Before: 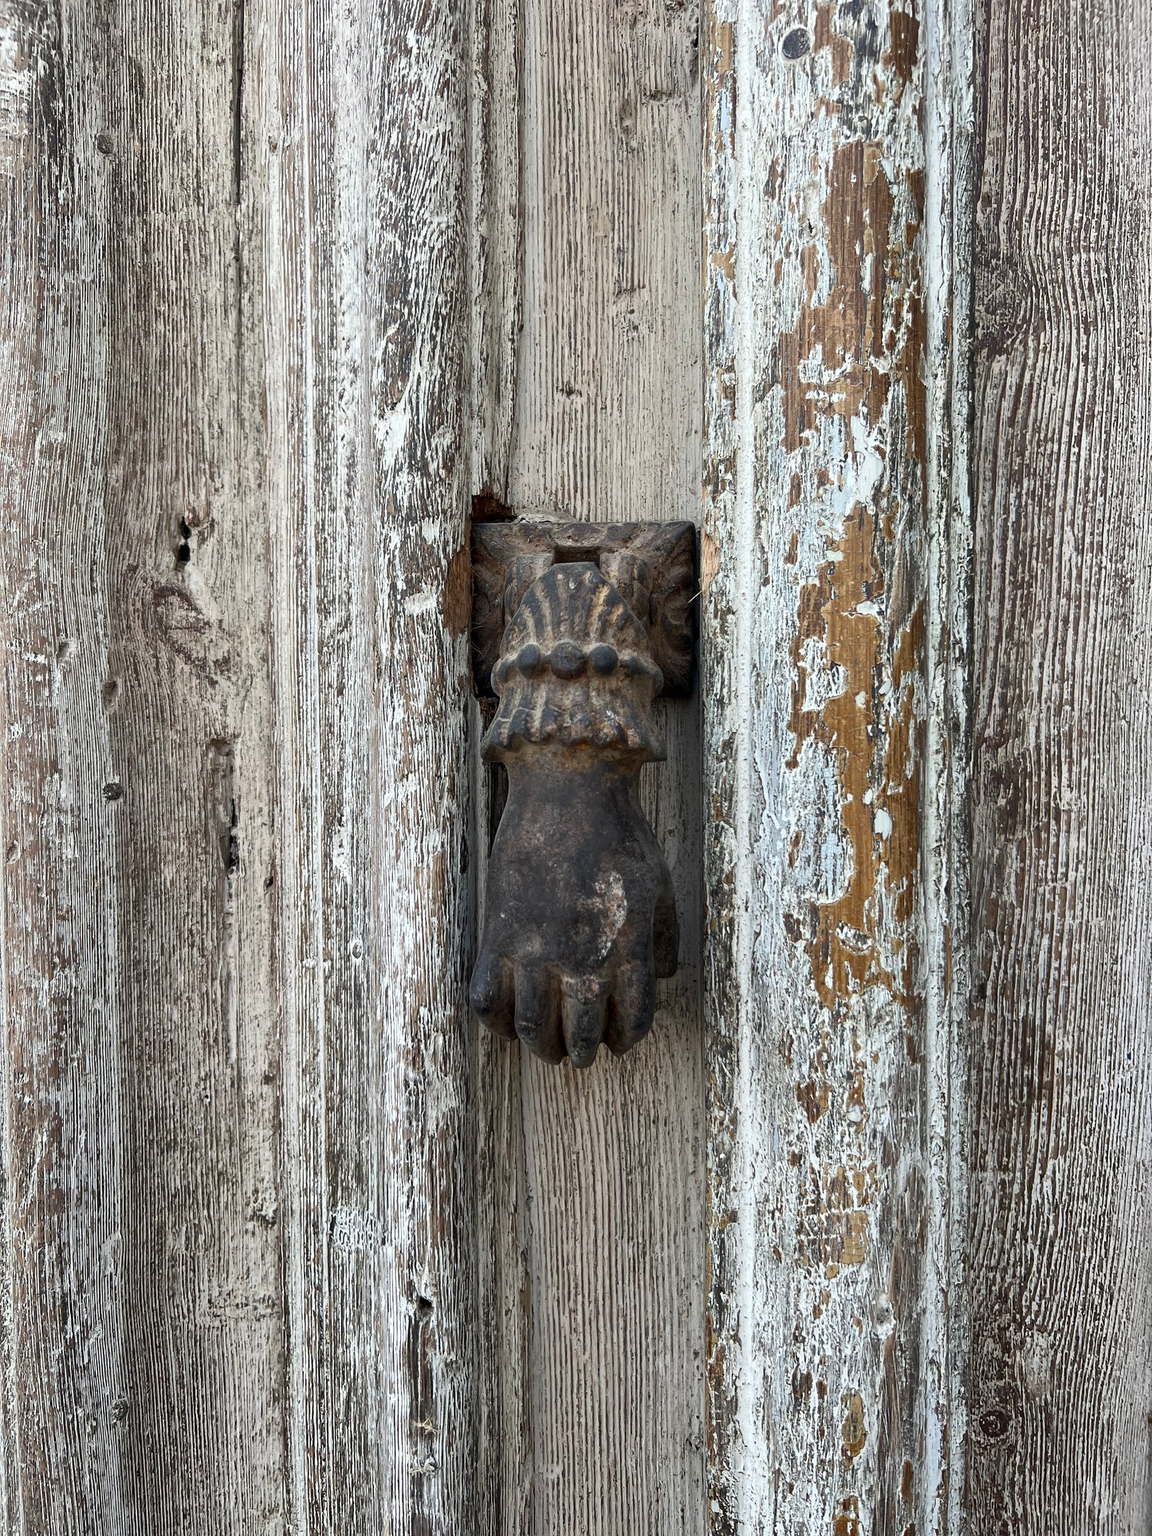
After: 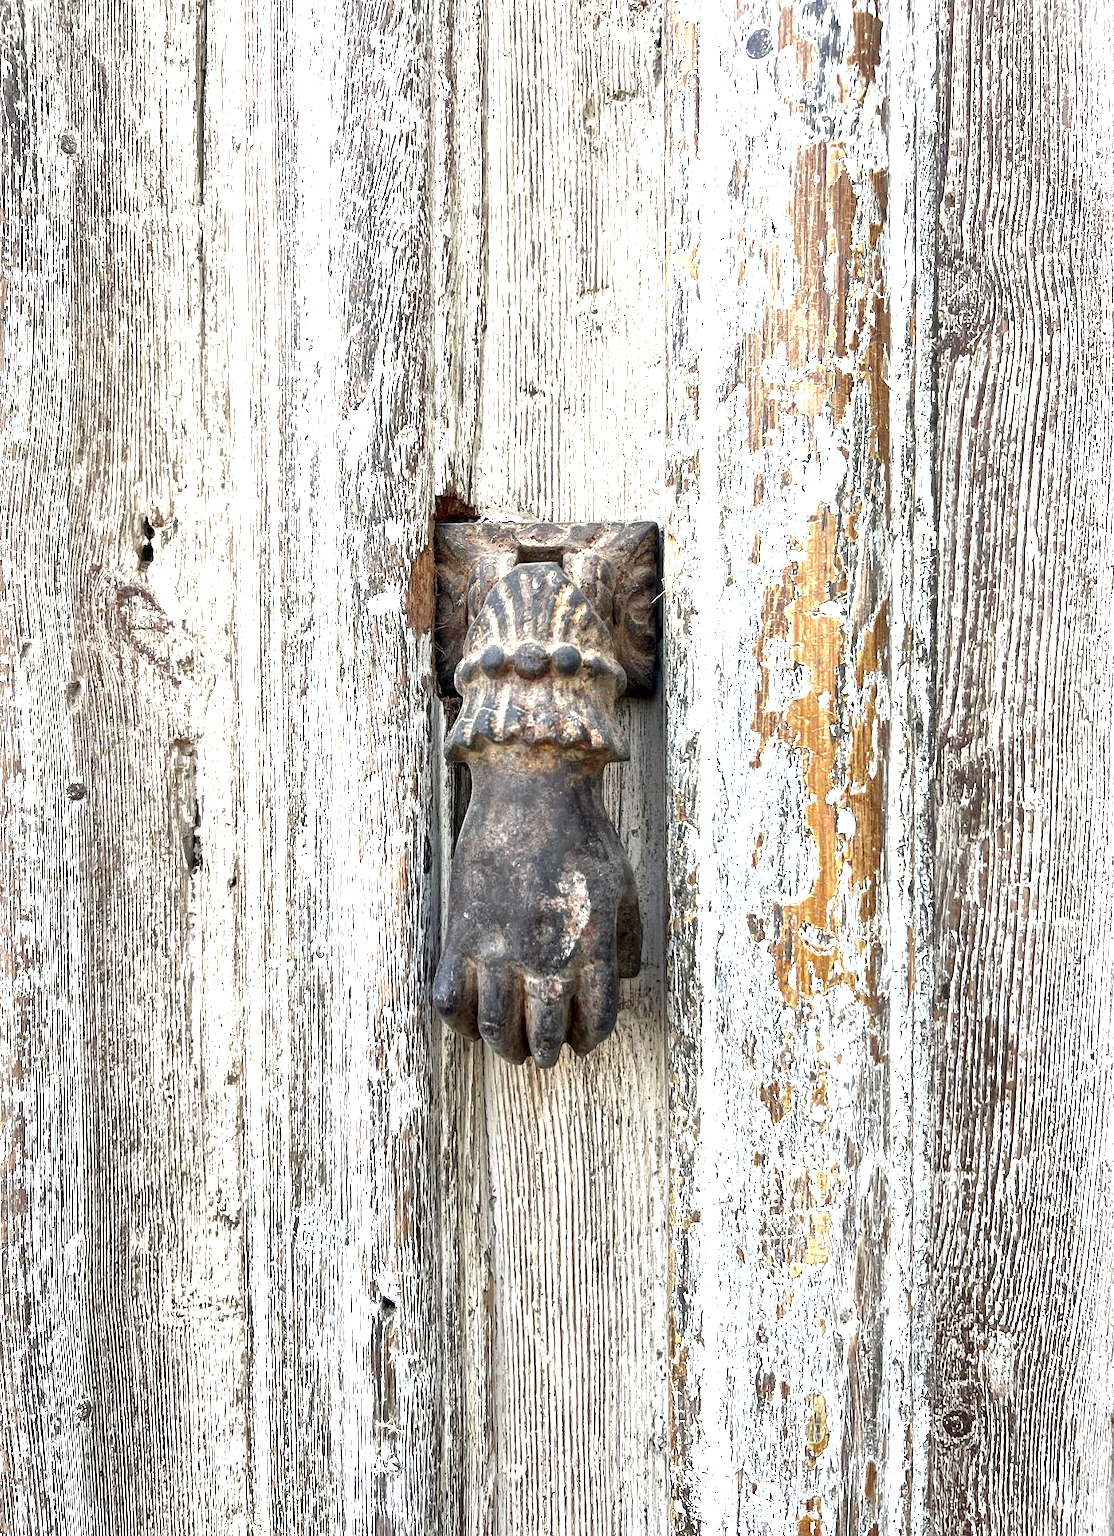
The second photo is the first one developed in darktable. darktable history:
crop and rotate: left 3.238%
exposure: black level correction 0, exposure 1.75 EV, compensate exposure bias true, compensate highlight preservation false
color balance rgb: global vibrance 0.5%
local contrast: mode bilateral grid, contrast 20, coarseness 50, detail 144%, midtone range 0.2
